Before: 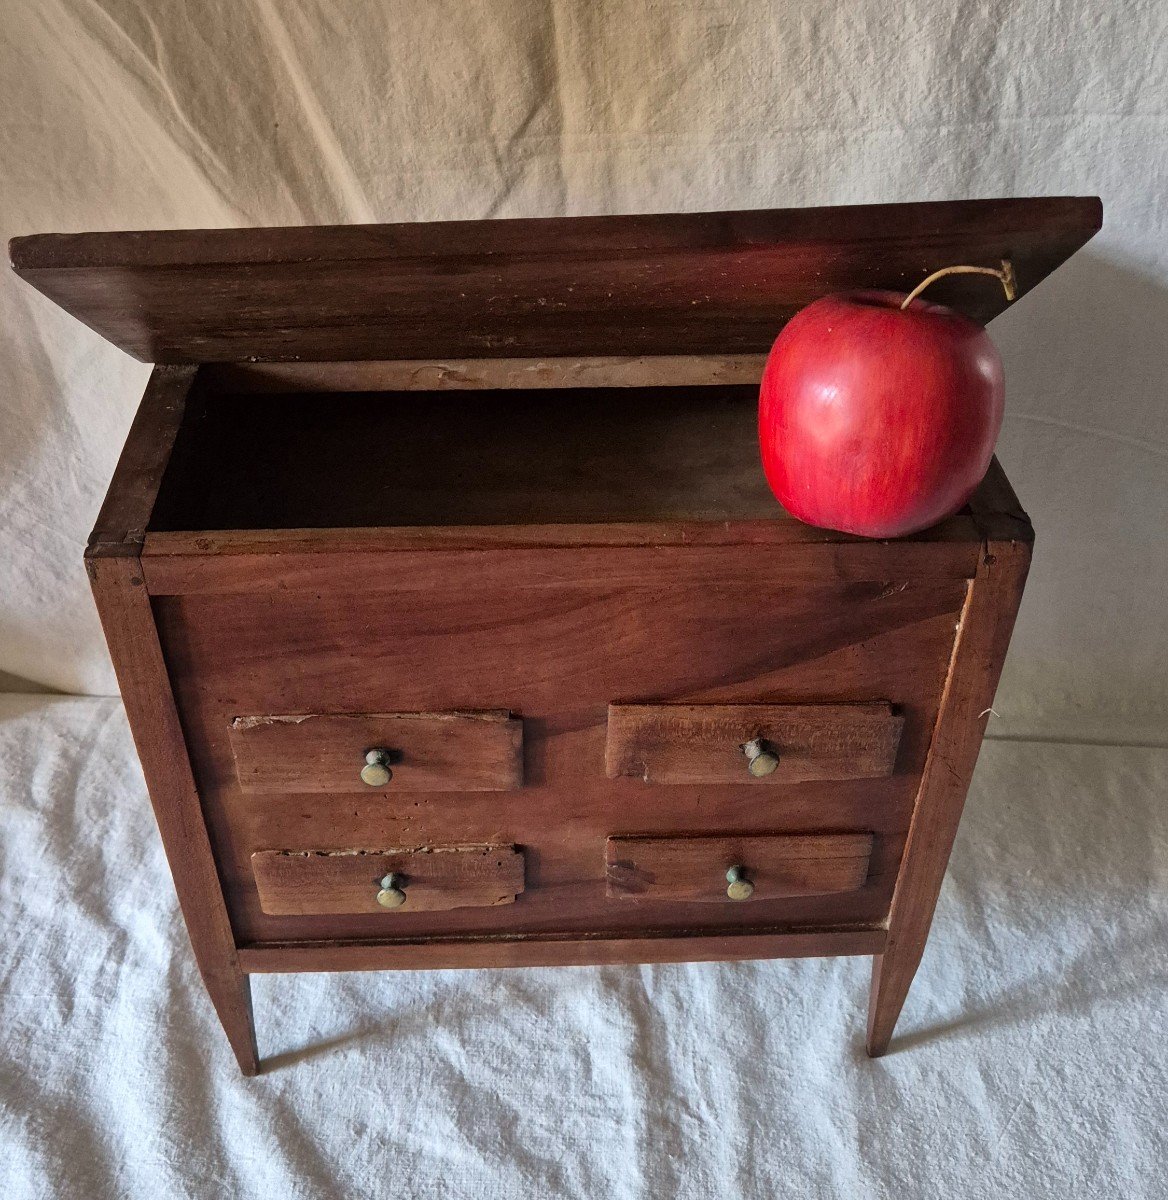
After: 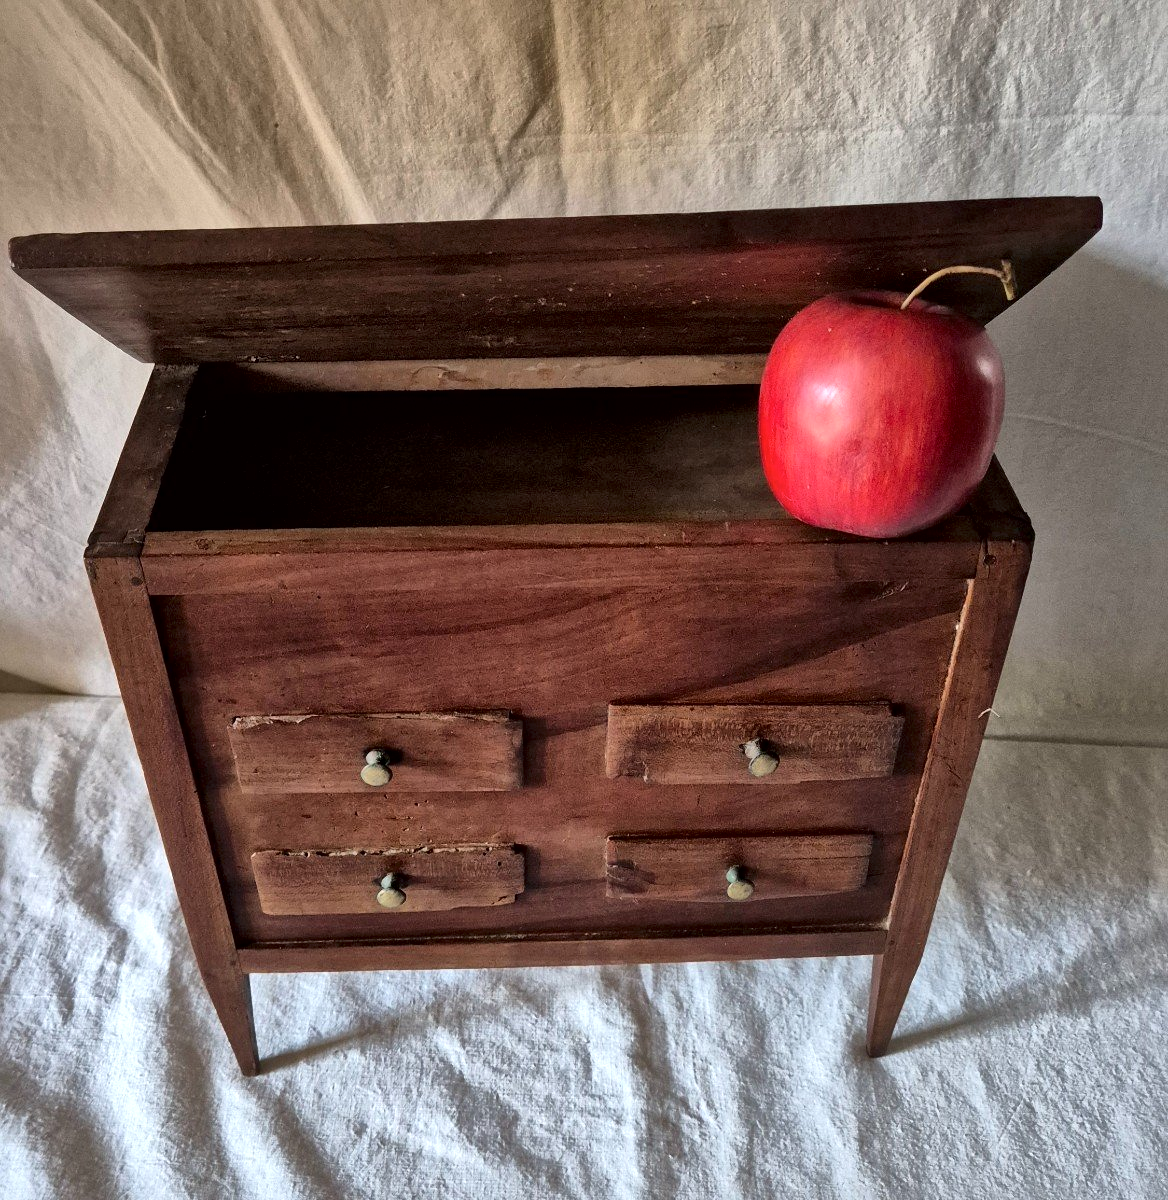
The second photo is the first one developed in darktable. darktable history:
local contrast: mode bilateral grid, contrast 19, coarseness 51, detail 171%, midtone range 0.2
